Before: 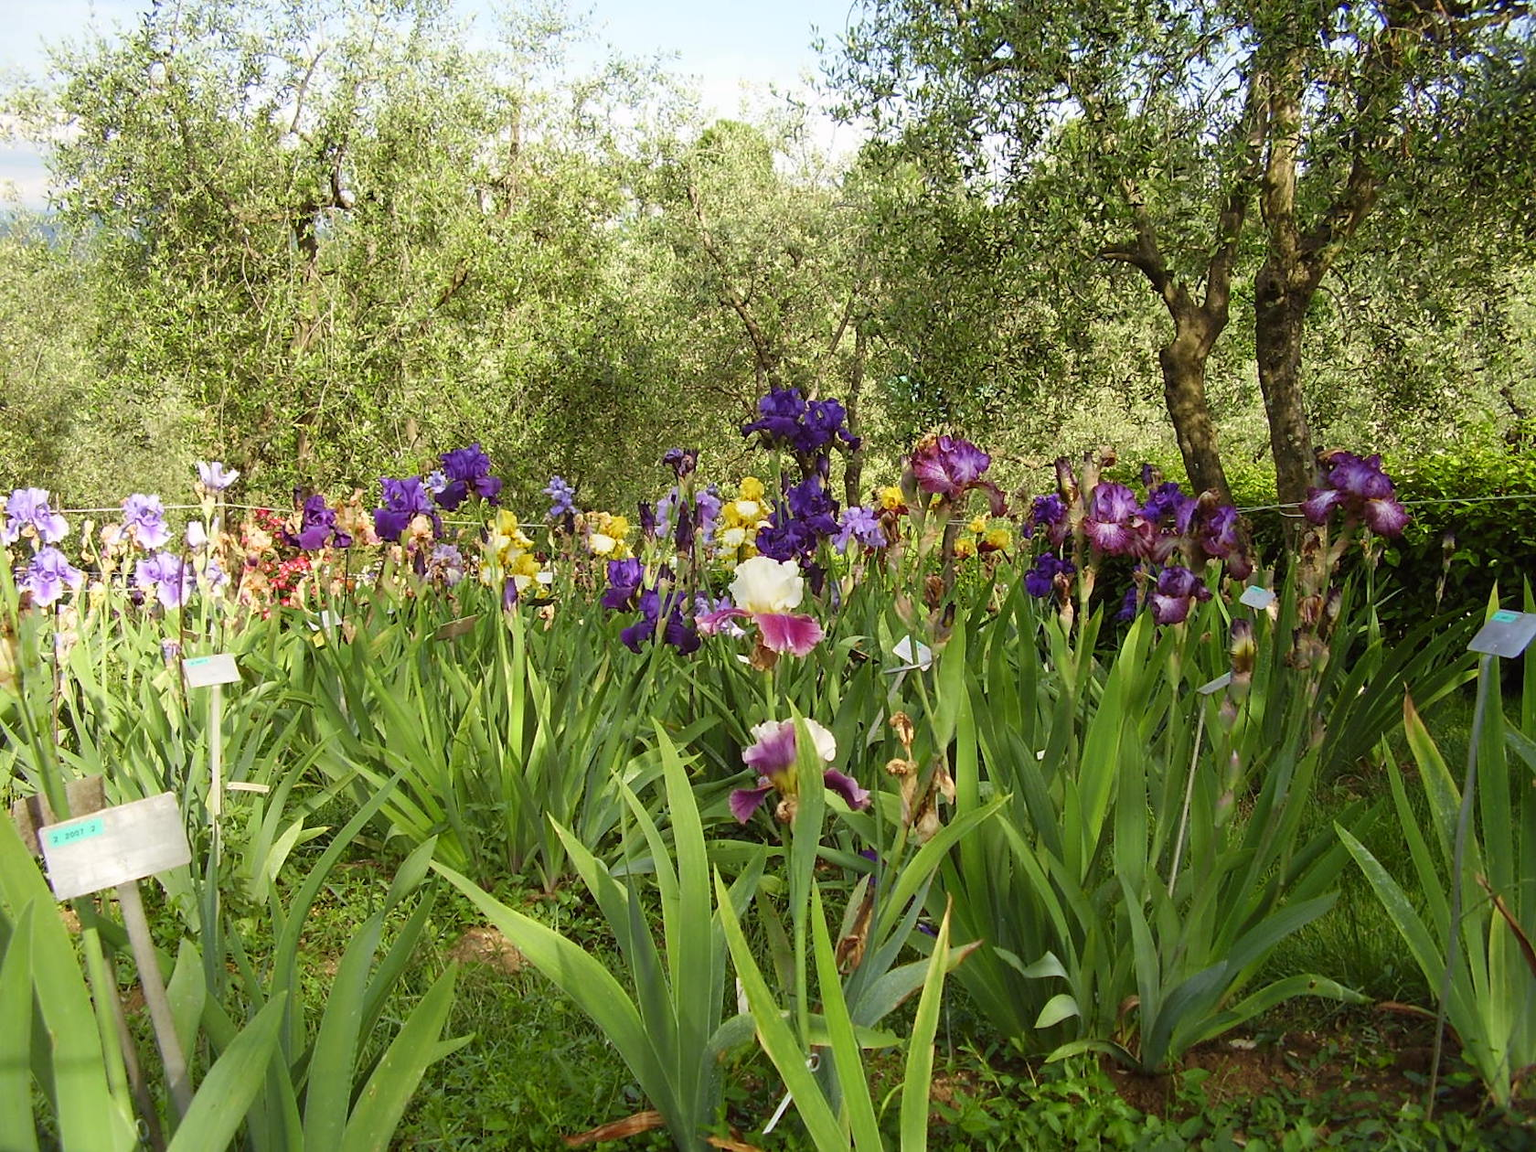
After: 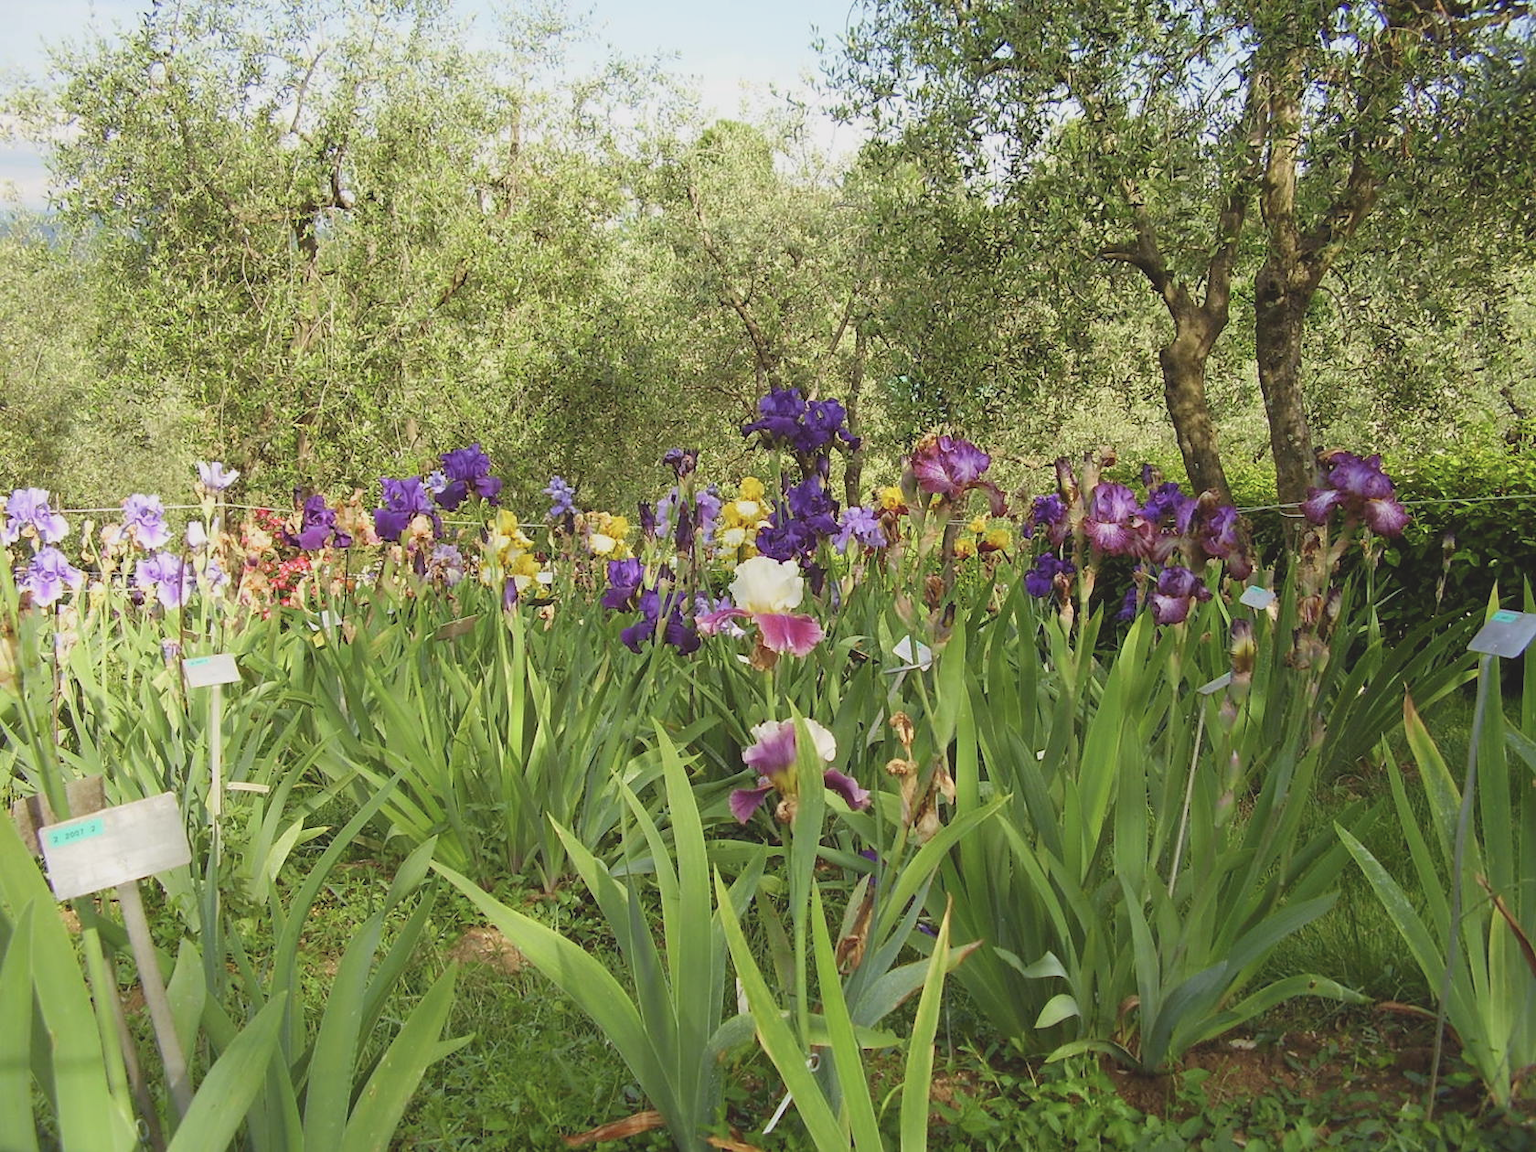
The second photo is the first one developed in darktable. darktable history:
contrast brightness saturation: contrast -0.162, brightness 0.054, saturation -0.14
